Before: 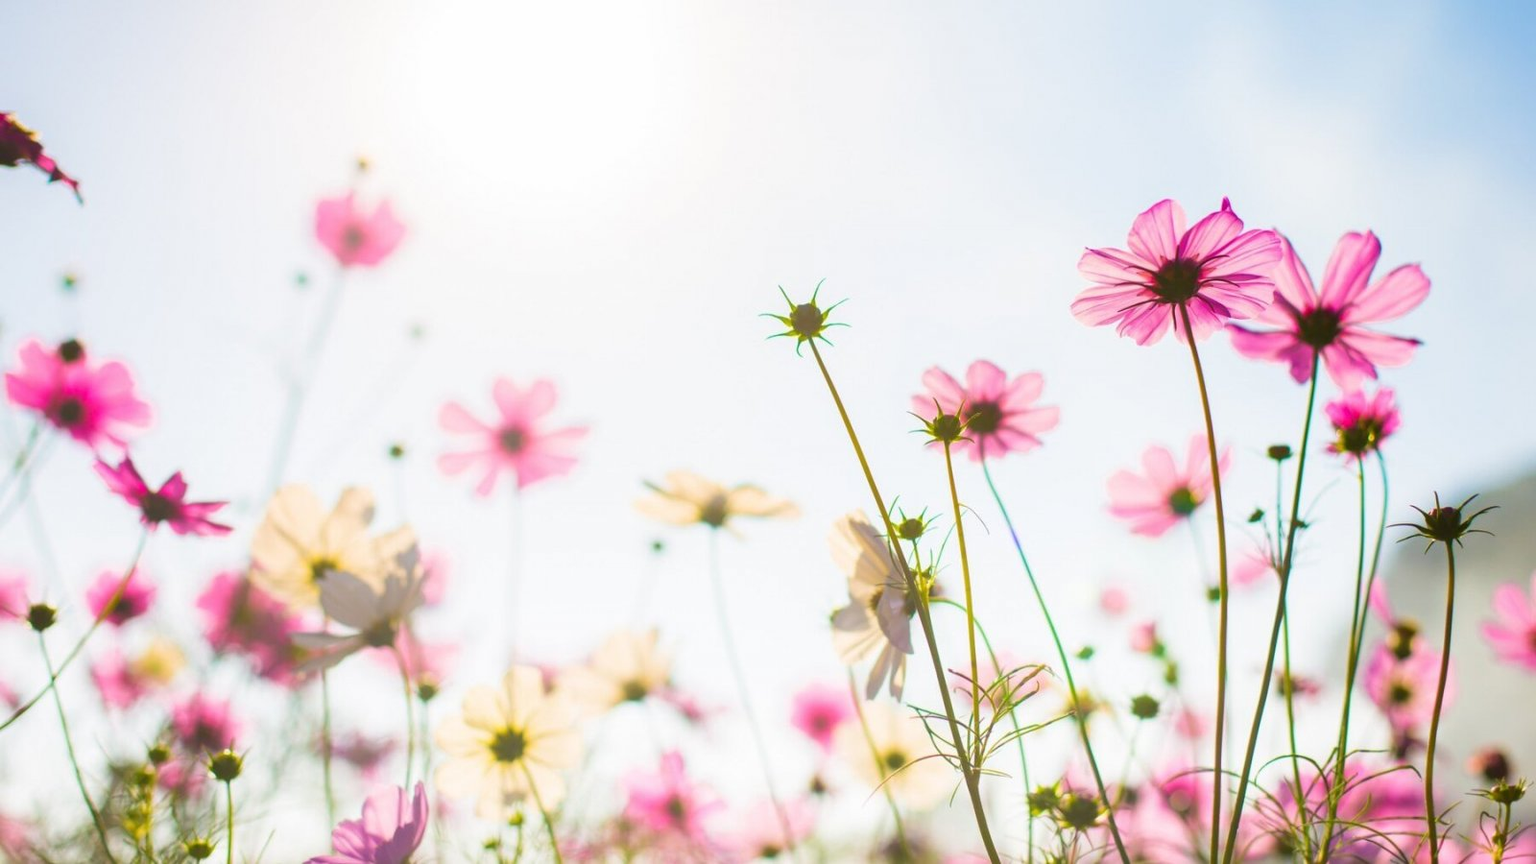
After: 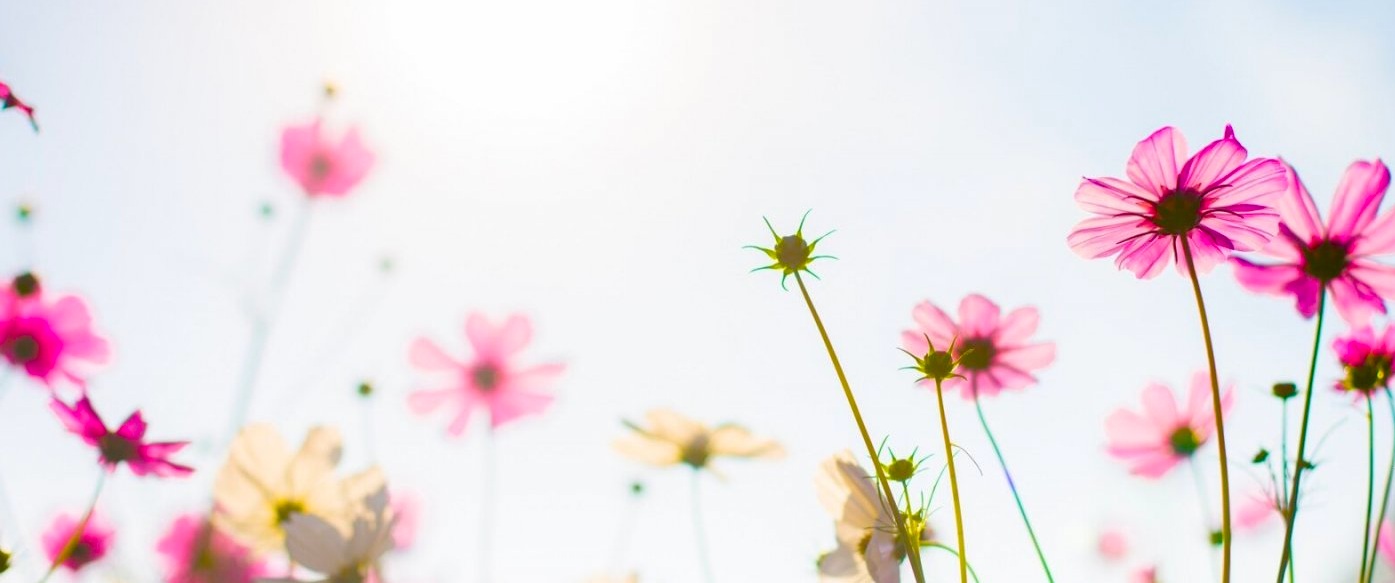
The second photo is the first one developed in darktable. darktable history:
contrast brightness saturation: saturation -0.032
crop: left 3.035%, top 9.01%, right 9.639%, bottom 26.181%
exposure: compensate exposure bias true, compensate highlight preservation false
color balance rgb: shadows lift › chroma 0.97%, shadows lift › hue 112.41°, linear chroma grading › global chroma 18.957%, perceptual saturation grading › global saturation 20%, perceptual saturation grading › highlights -24.934%, perceptual saturation grading › shadows 24.217%
